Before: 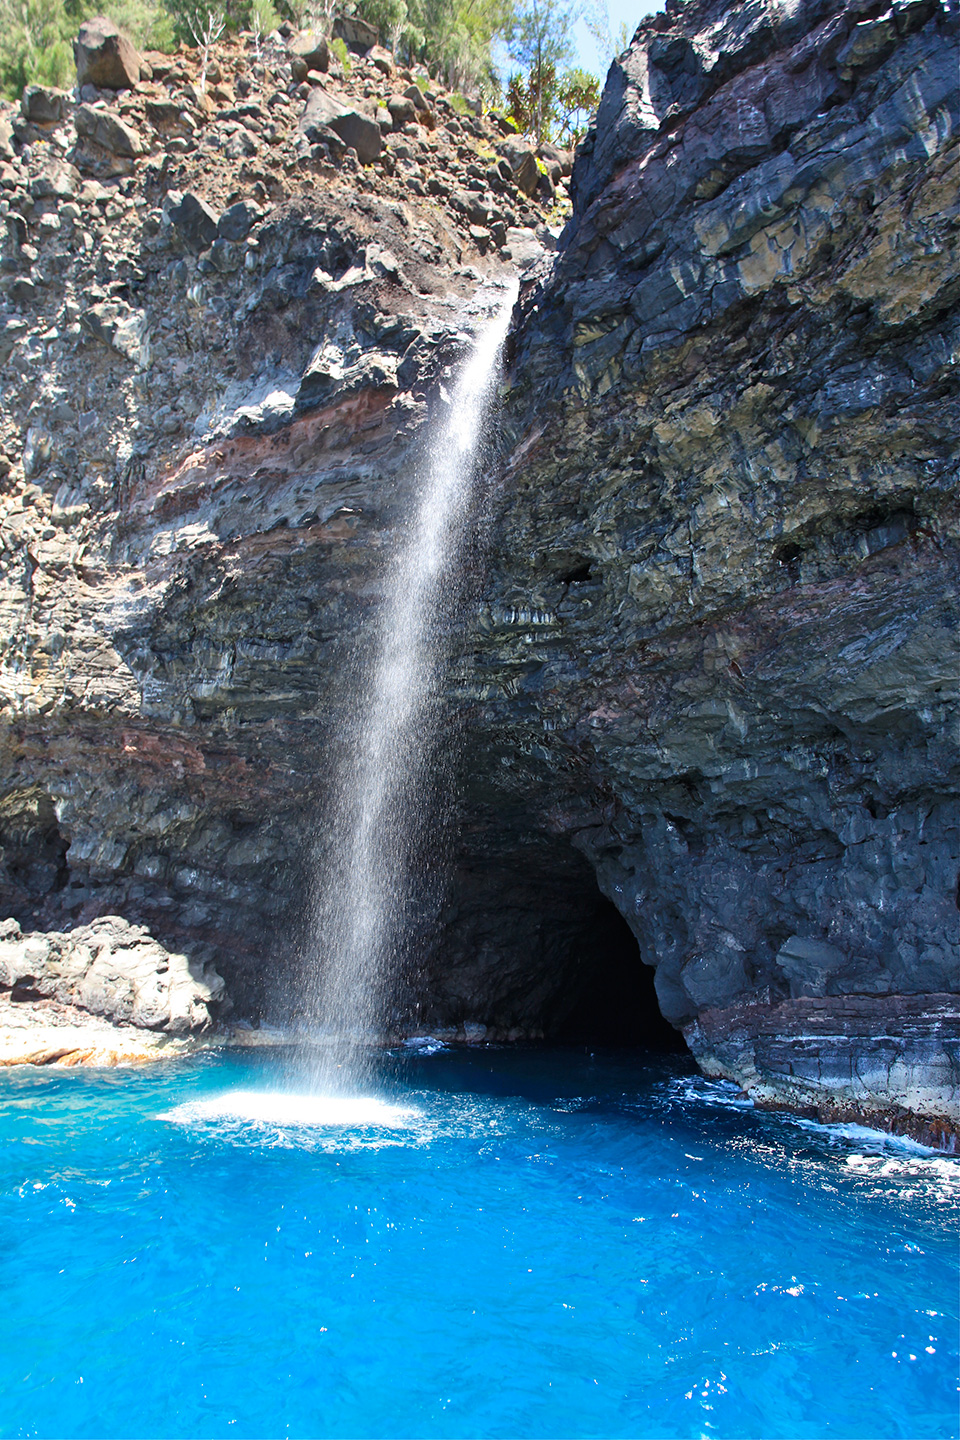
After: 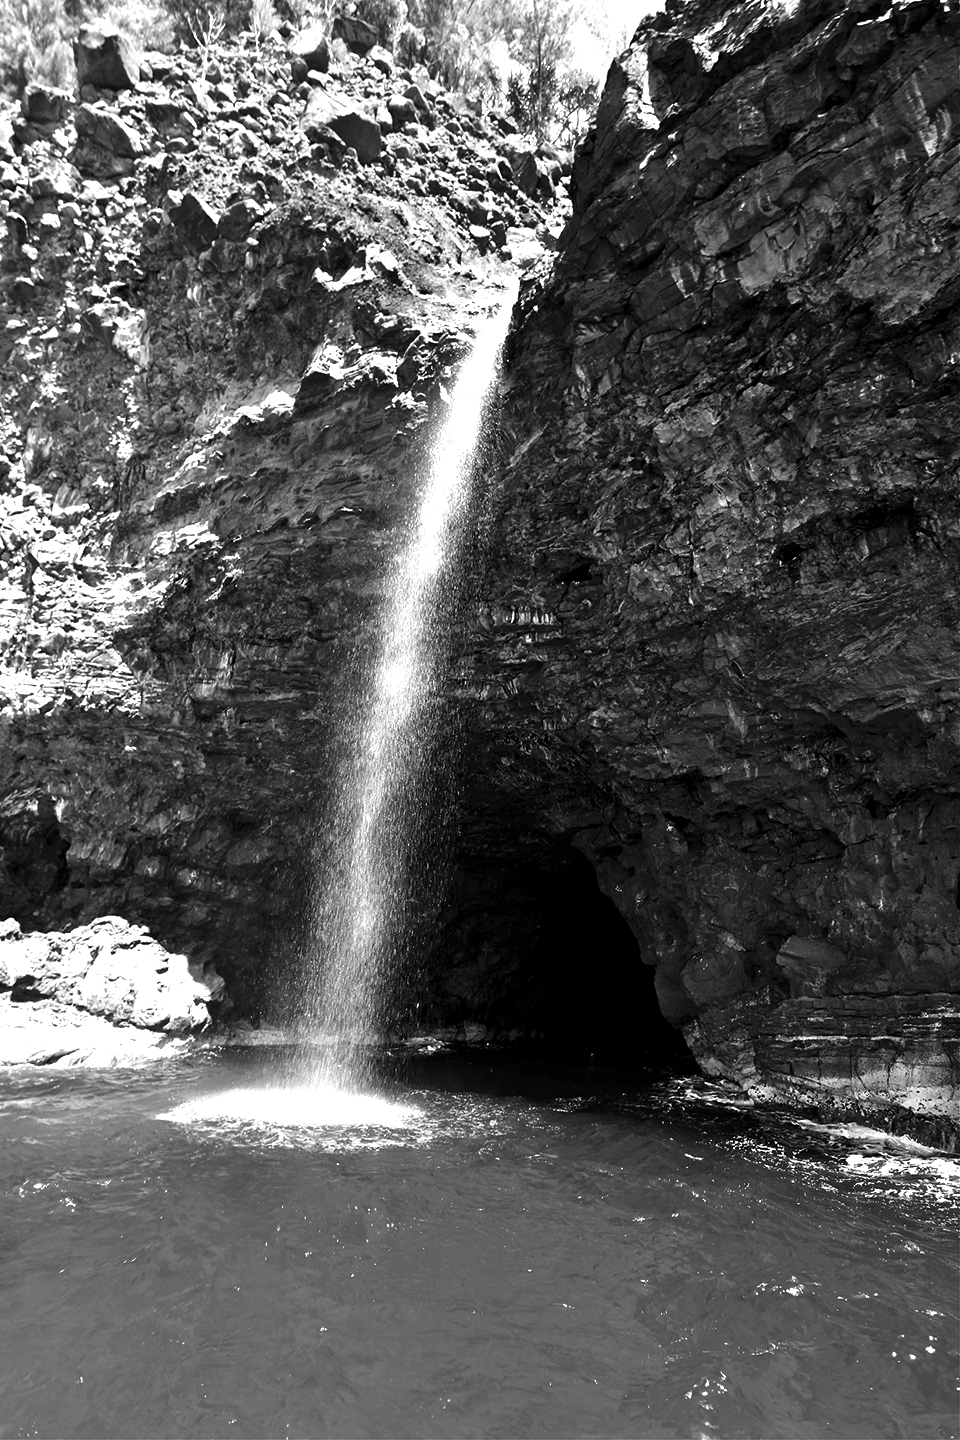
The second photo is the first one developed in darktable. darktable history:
color balance: output saturation 110%
monochrome: a 26.22, b 42.67, size 0.8
levels: levels [0.044, 0.475, 0.791]
